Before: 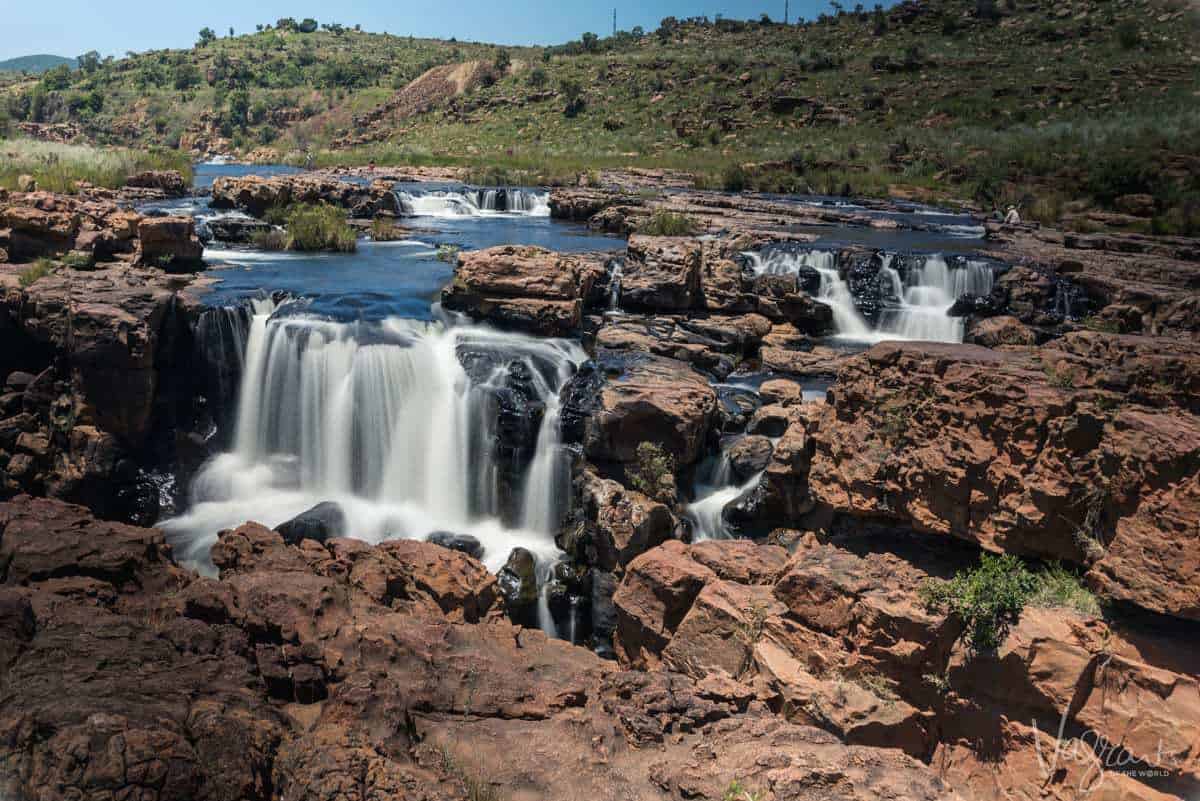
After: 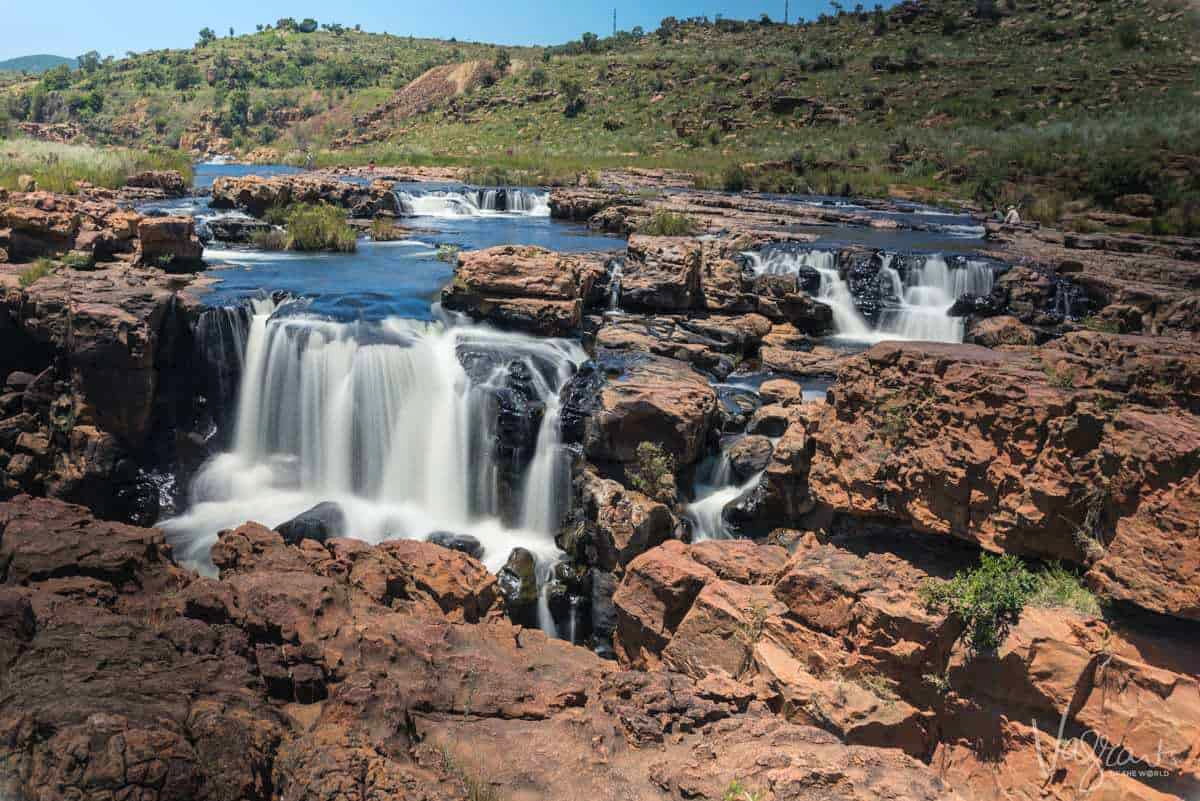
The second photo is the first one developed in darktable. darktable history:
contrast brightness saturation: brightness 0.095, saturation 0.193
